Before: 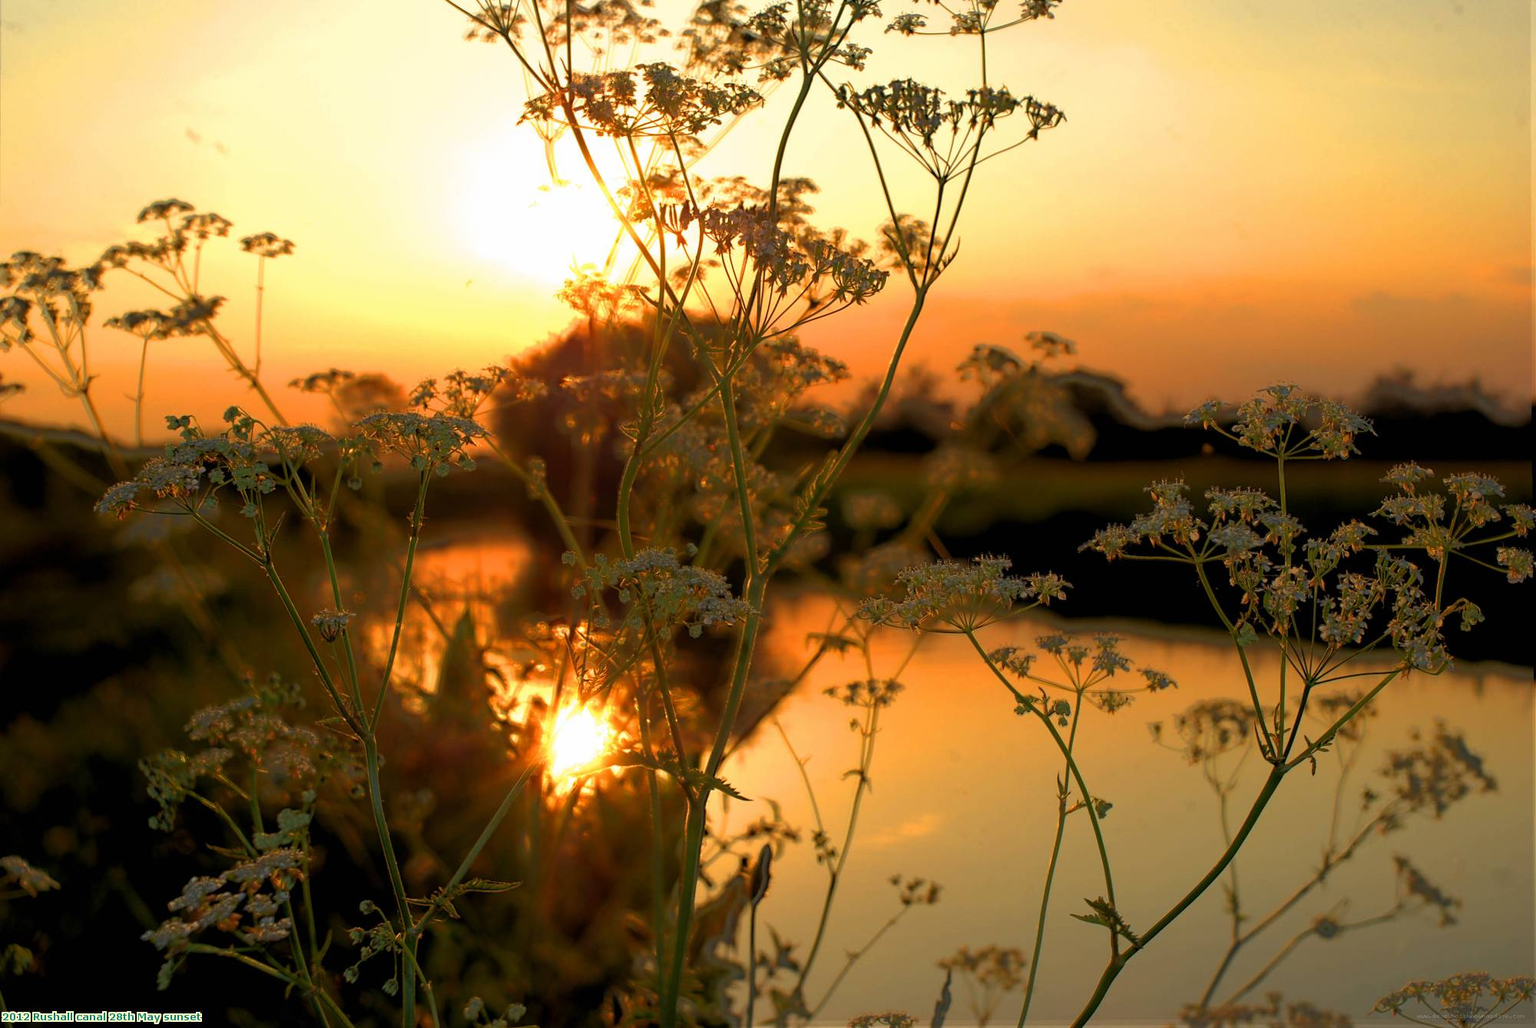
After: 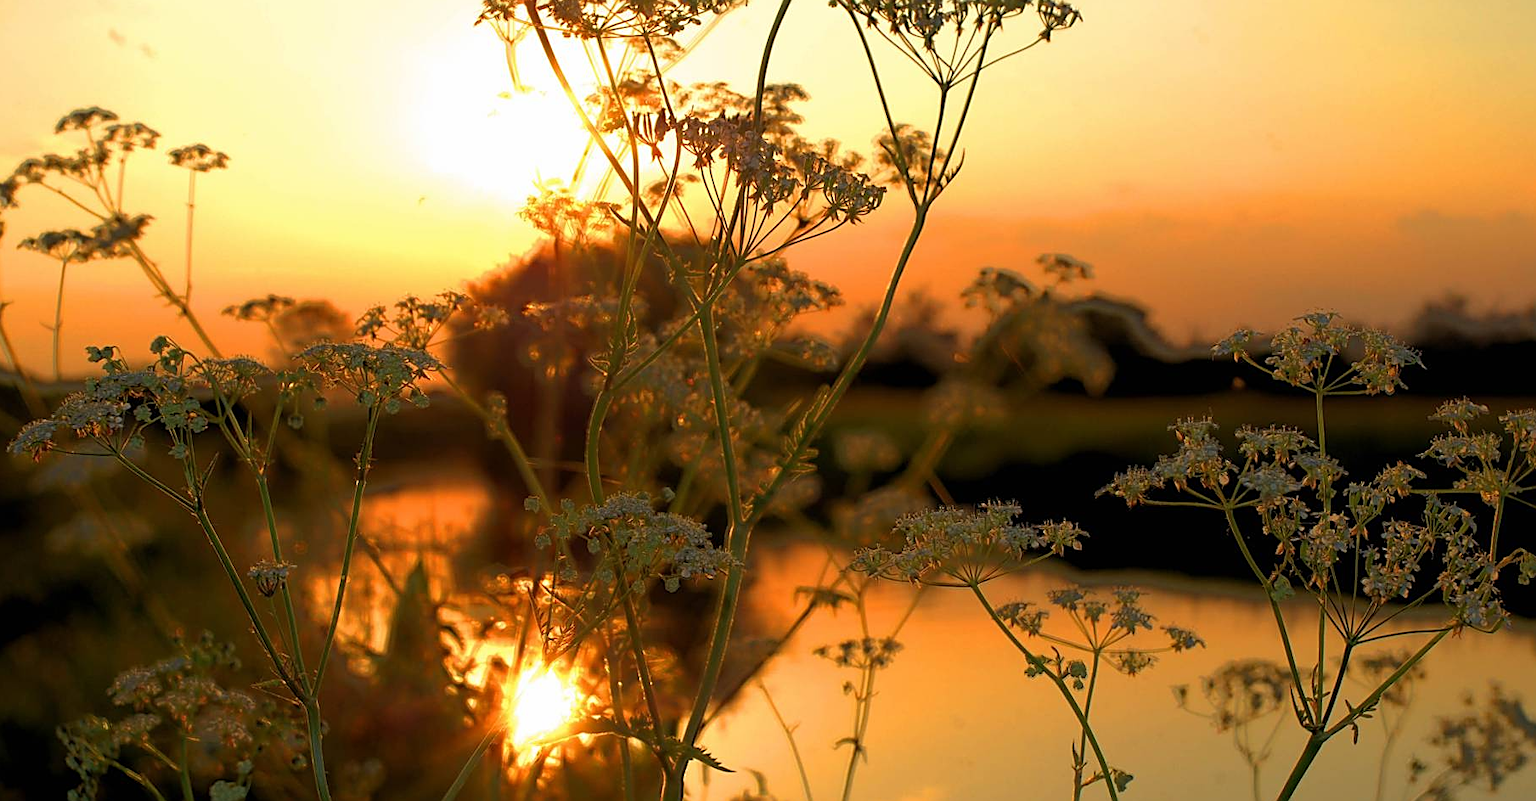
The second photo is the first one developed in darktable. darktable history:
crop: left 5.723%, top 9.96%, right 3.807%, bottom 19.484%
sharpen: on, module defaults
